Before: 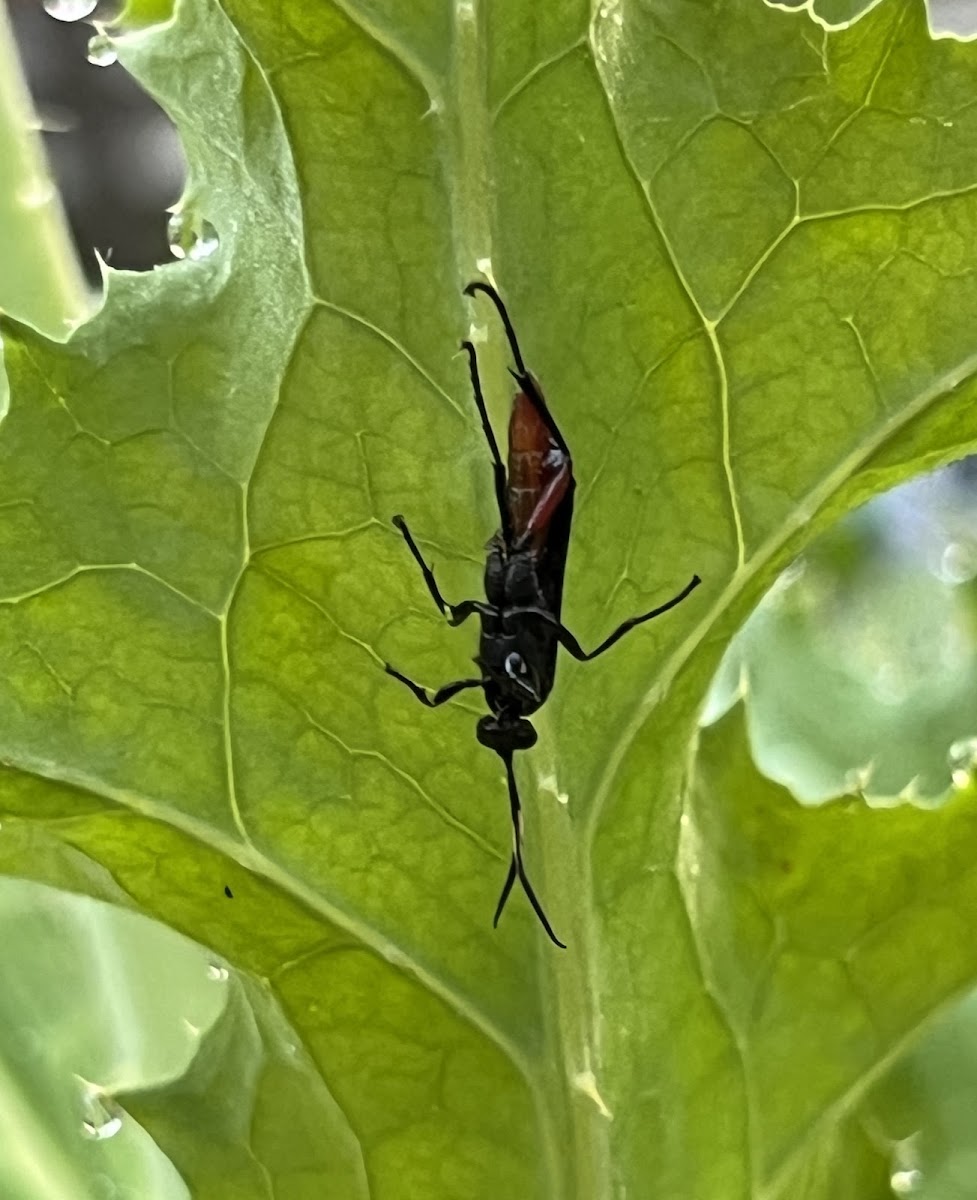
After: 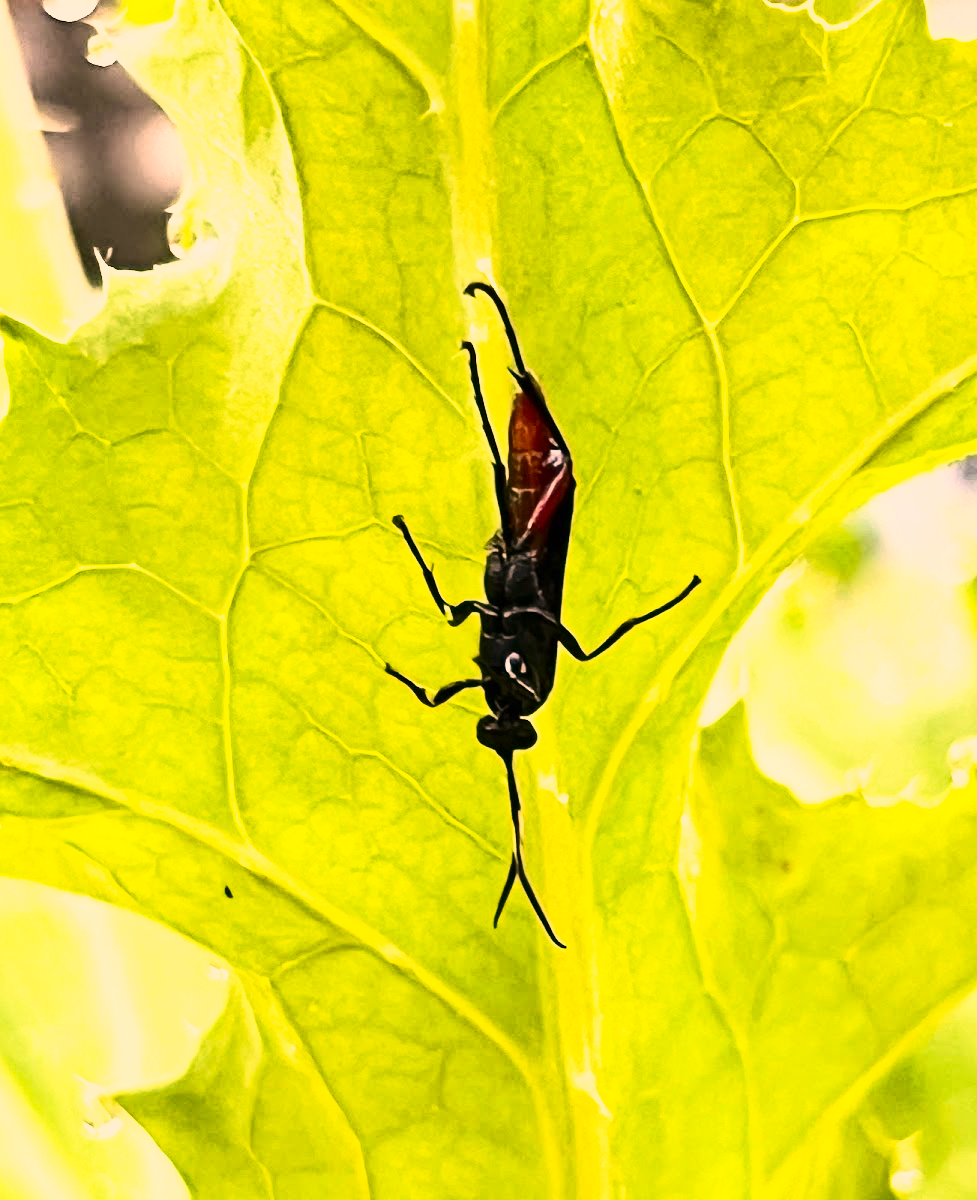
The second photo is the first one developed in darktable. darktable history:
levels: levels [0, 0.51, 1]
base curve: curves: ch0 [(0, 0) (0.088, 0.125) (0.176, 0.251) (0.354, 0.501) (0.613, 0.749) (1, 0.877)], preserve colors none
color correction: highlights a* 22.24, highlights b* 22.38
contrast brightness saturation: contrast 0.414, brightness 0.099, saturation 0.21
exposure: black level correction 0, exposure 0.499 EV, compensate highlight preservation false
